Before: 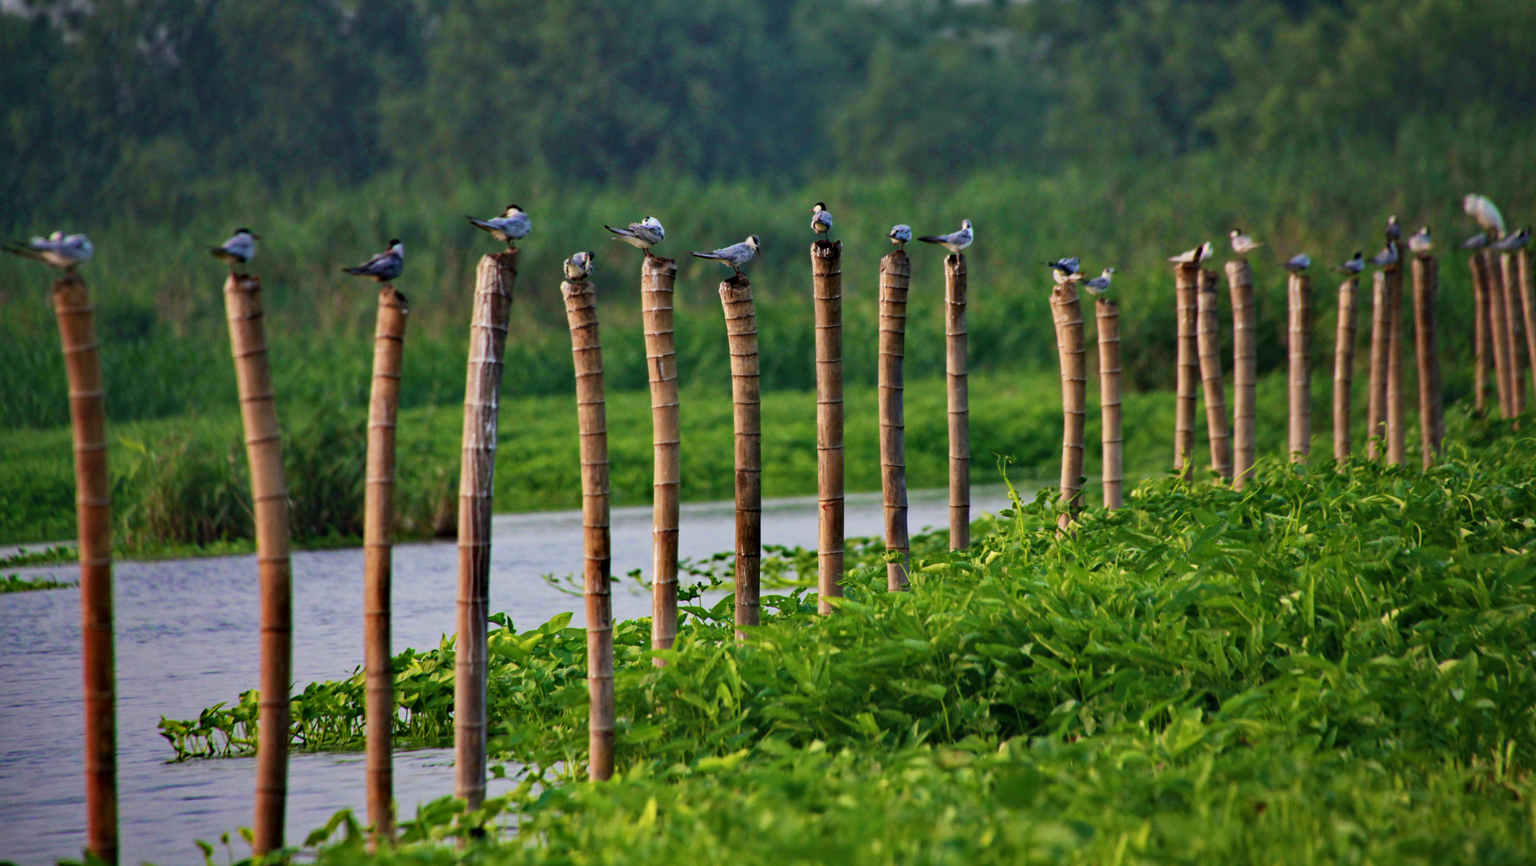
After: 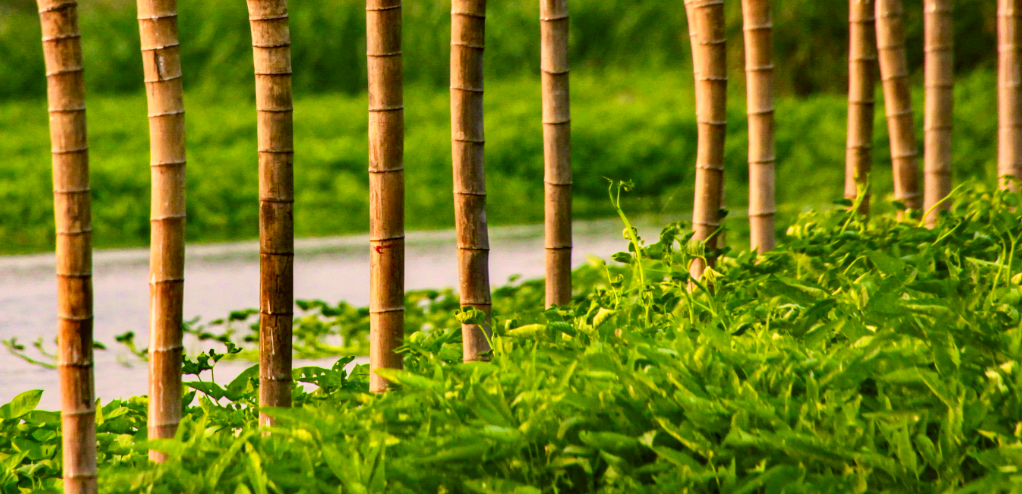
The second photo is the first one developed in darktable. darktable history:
contrast brightness saturation: contrast 0.2, brightness 0.155, saturation 0.224
crop: left 35.216%, top 37.05%, right 14.858%, bottom 20.099%
local contrast: on, module defaults
color correction: highlights a* 8.87, highlights b* 15.12, shadows a* -0.57, shadows b* 26.54
